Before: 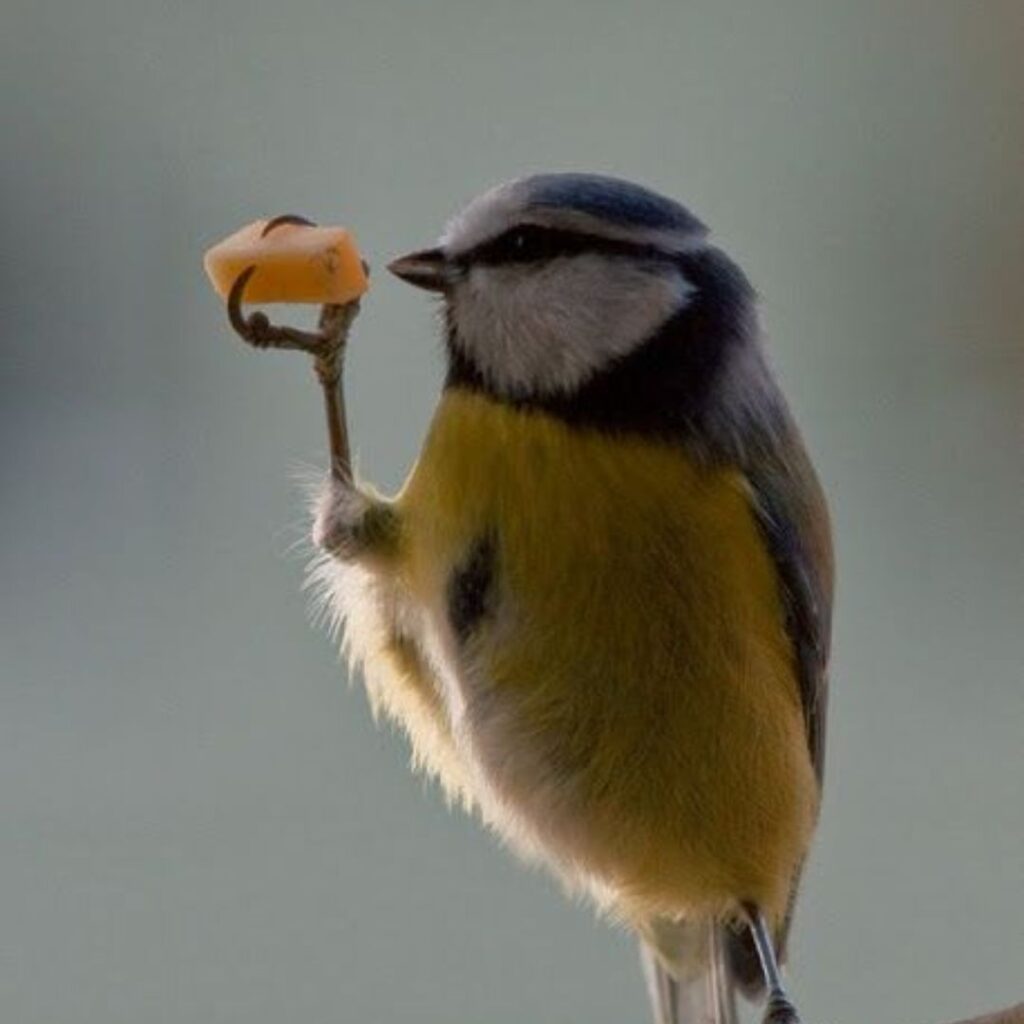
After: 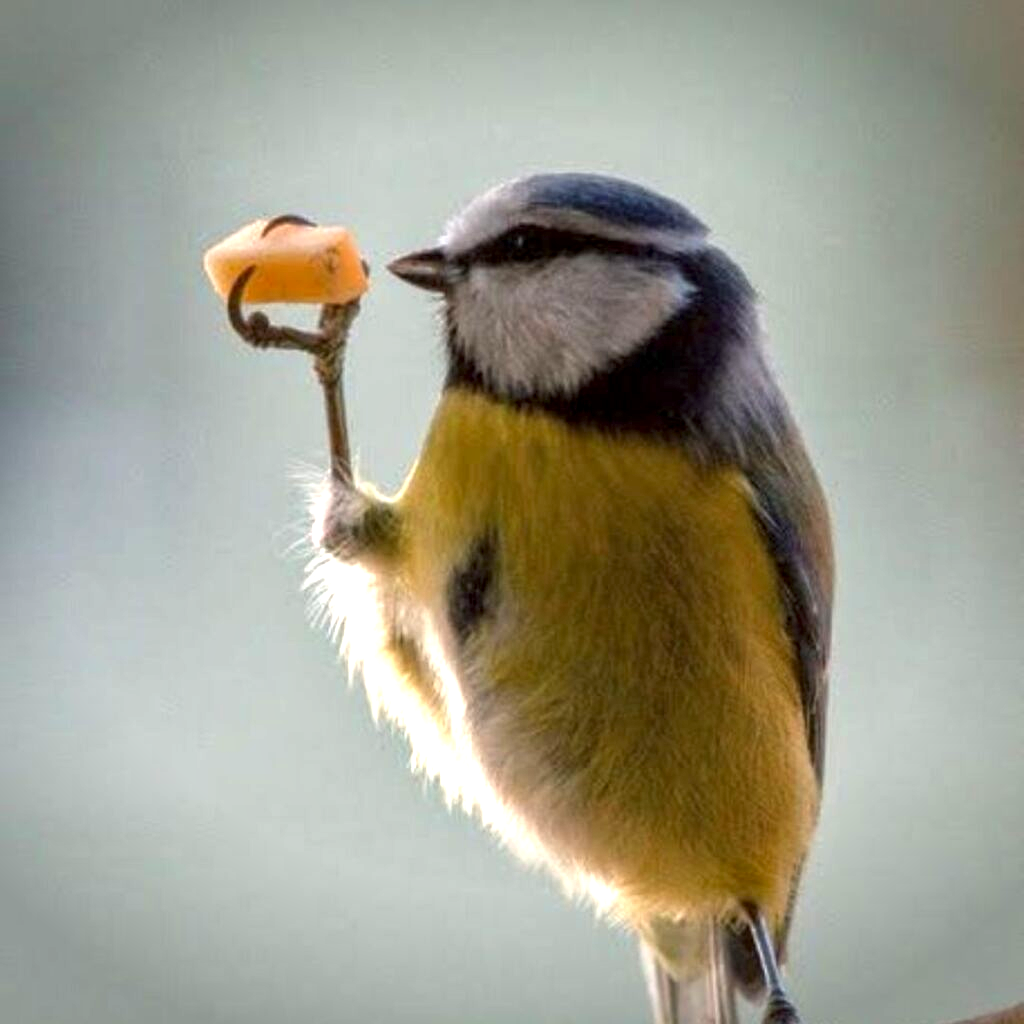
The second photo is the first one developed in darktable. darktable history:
exposure: exposure 1.223 EV, compensate highlight preservation false
local contrast: on, module defaults
vignetting: fall-off start 88.53%, fall-off radius 44.2%, saturation 0.376, width/height ratio 1.161
